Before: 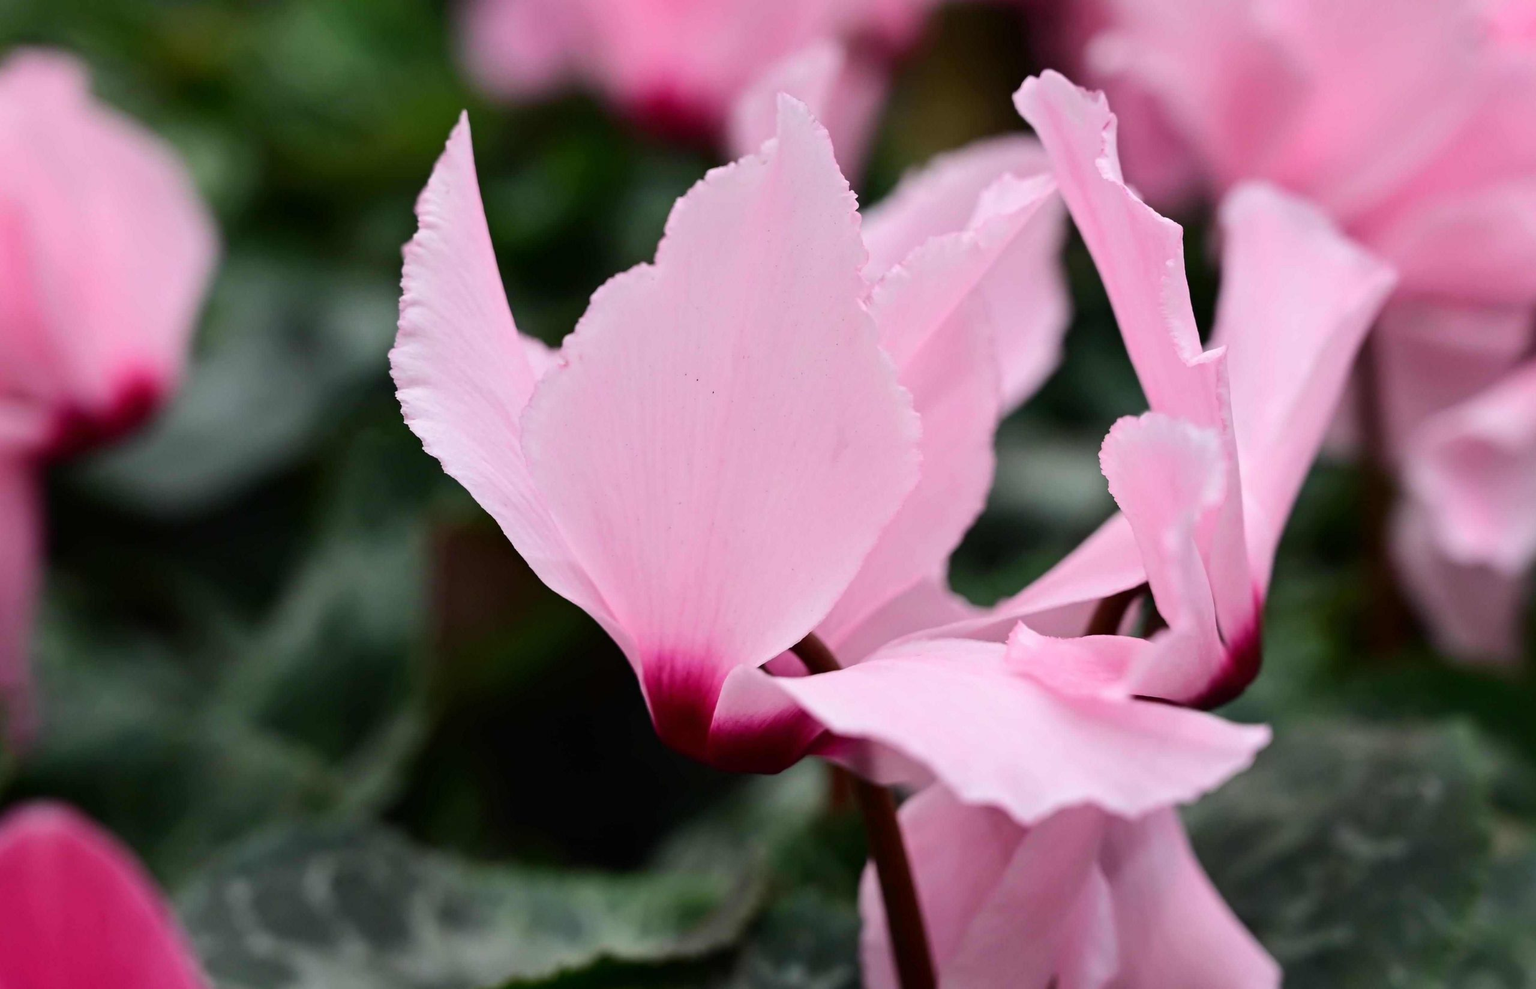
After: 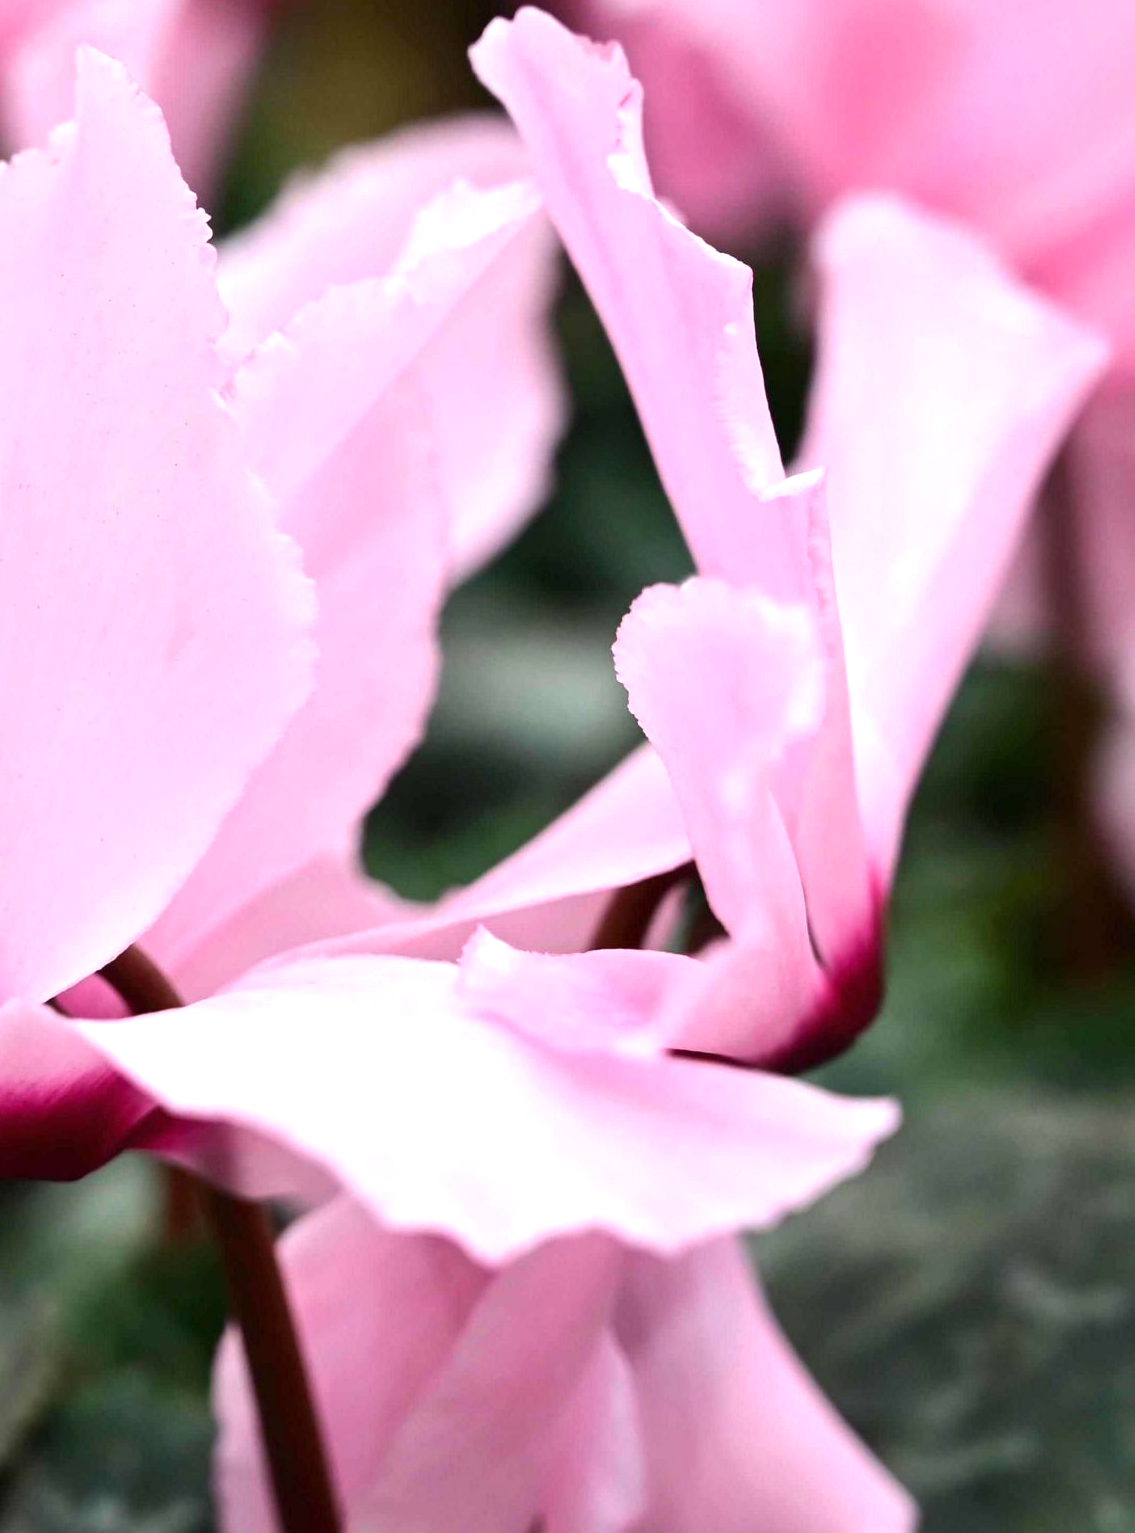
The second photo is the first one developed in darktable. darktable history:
exposure: black level correction 0, exposure 0.7 EV, compensate exposure bias true, compensate highlight preservation false
crop: left 47.628%, top 6.643%, right 7.874%
